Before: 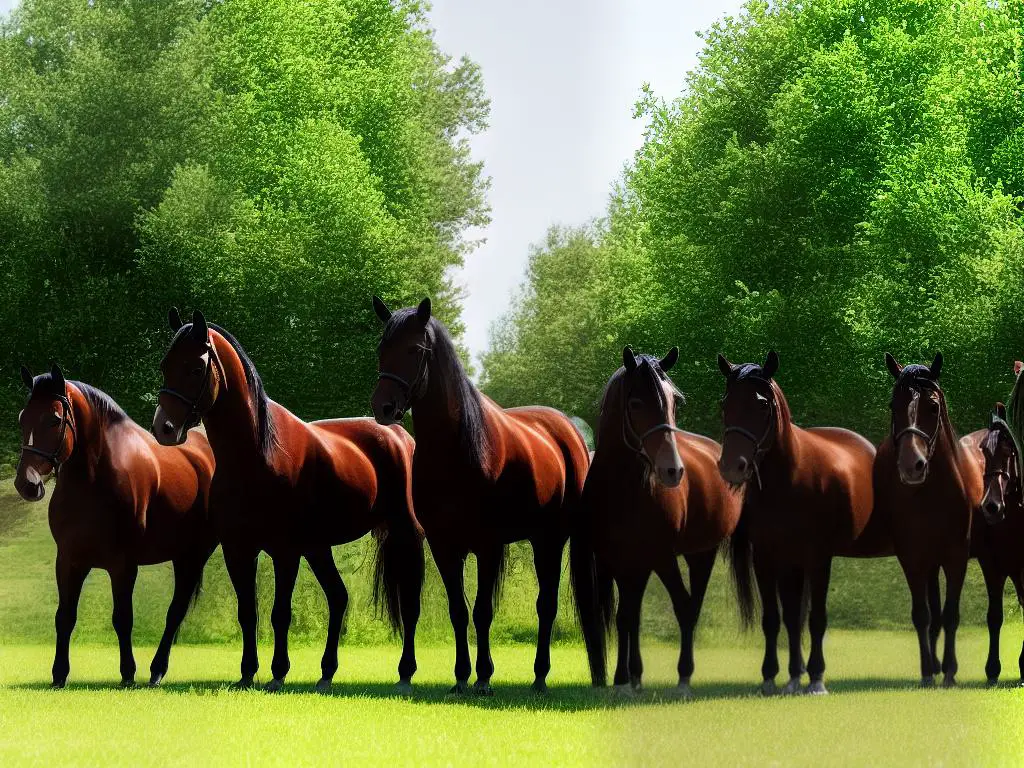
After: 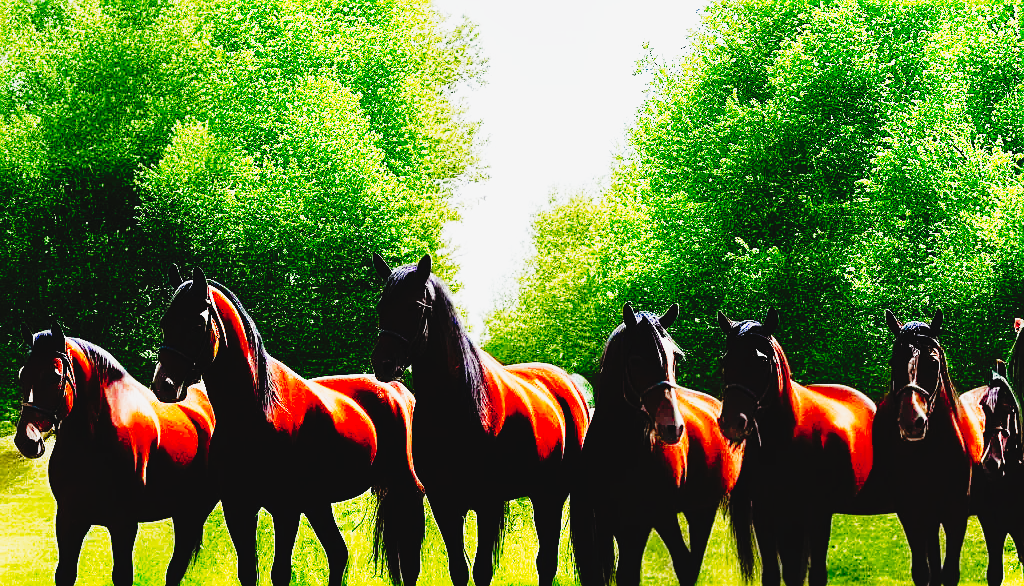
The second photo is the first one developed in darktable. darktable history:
crop: top 5.674%, bottom 17.923%
sharpen: on, module defaults
contrast brightness saturation: contrast 0.037, saturation 0.154
shadows and highlights: on, module defaults
base curve: curves: ch0 [(0, 0) (0.007, 0.004) (0.027, 0.03) (0.046, 0.07) (0.207, 0.54) (0.442, 0.872) (0.673, 0.972) (1, 1)], preserve colors none
tone curve: curves: ch0 [(0, 0.022) (0.177, 0.086) (0.392, 0.438) (0.704, 0.844) (0.858, 0.938) (1, 0.981)]; ch1 [(0, 0) (0.402, 0.36) (0.476, 0.456) (0.498, 0.501) (0.518, 0.521) (0.58, 0.598) (0.619, 0.65) (0.692, 0.737) (1, 1)]; ch2 [(0, 0) (0.415, 0.438) (0.483, 0.499) (0.503, 0.507) (0.526, 0.537) (0.563, 0.624) (0.626, 0.714) (0.699, 0.753) (0.997, 0.858)], preserve colors none
